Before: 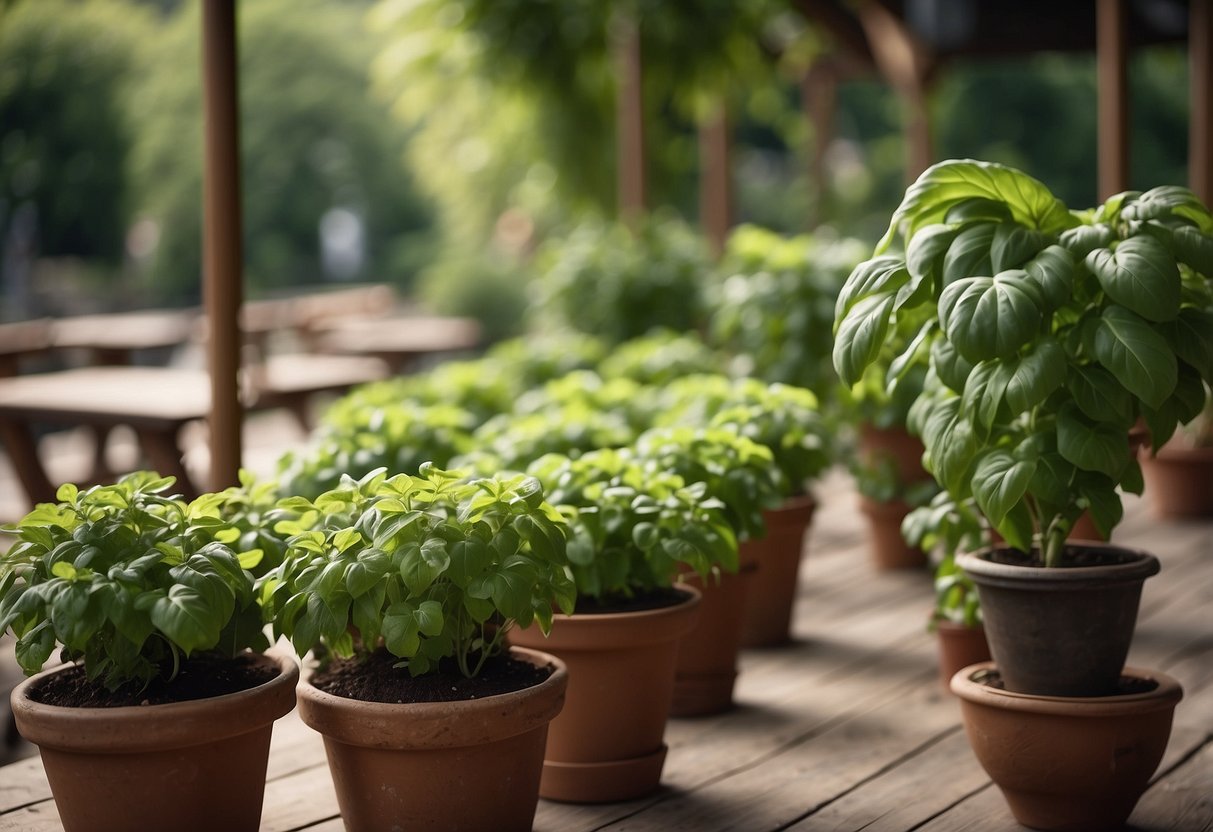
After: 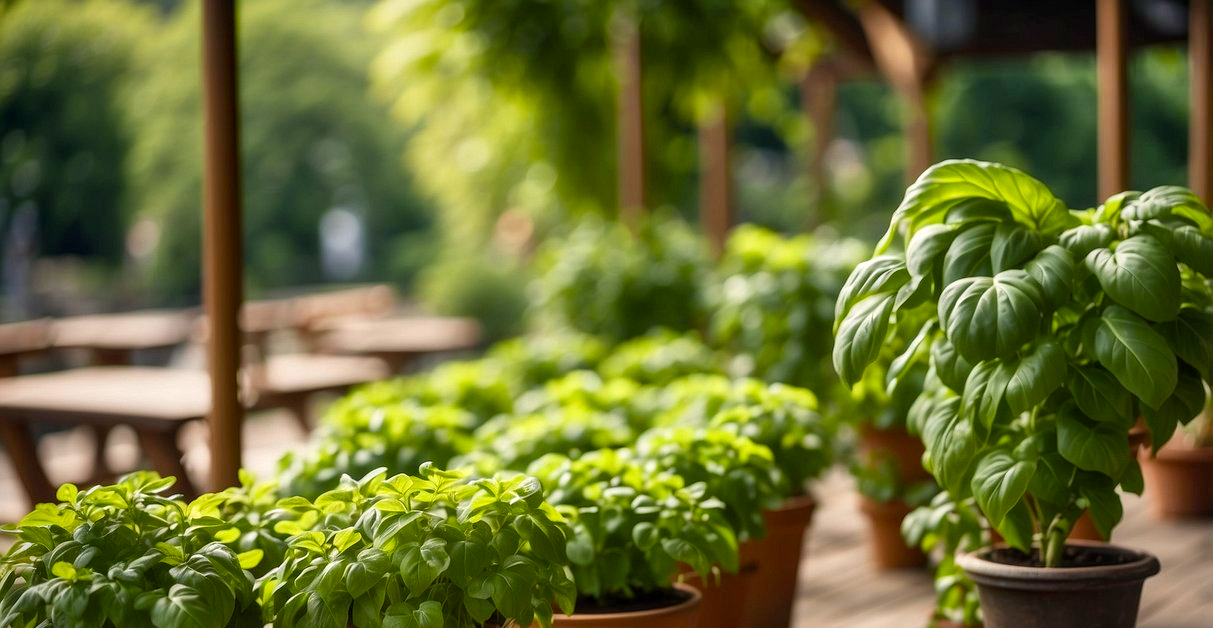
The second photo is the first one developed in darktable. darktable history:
shadows and highlights: soften with gaussian
velvia: strength 31.9%, mid-tones bias 0.201
crop: bottom 24.415%
local contrast: on, module defaults
